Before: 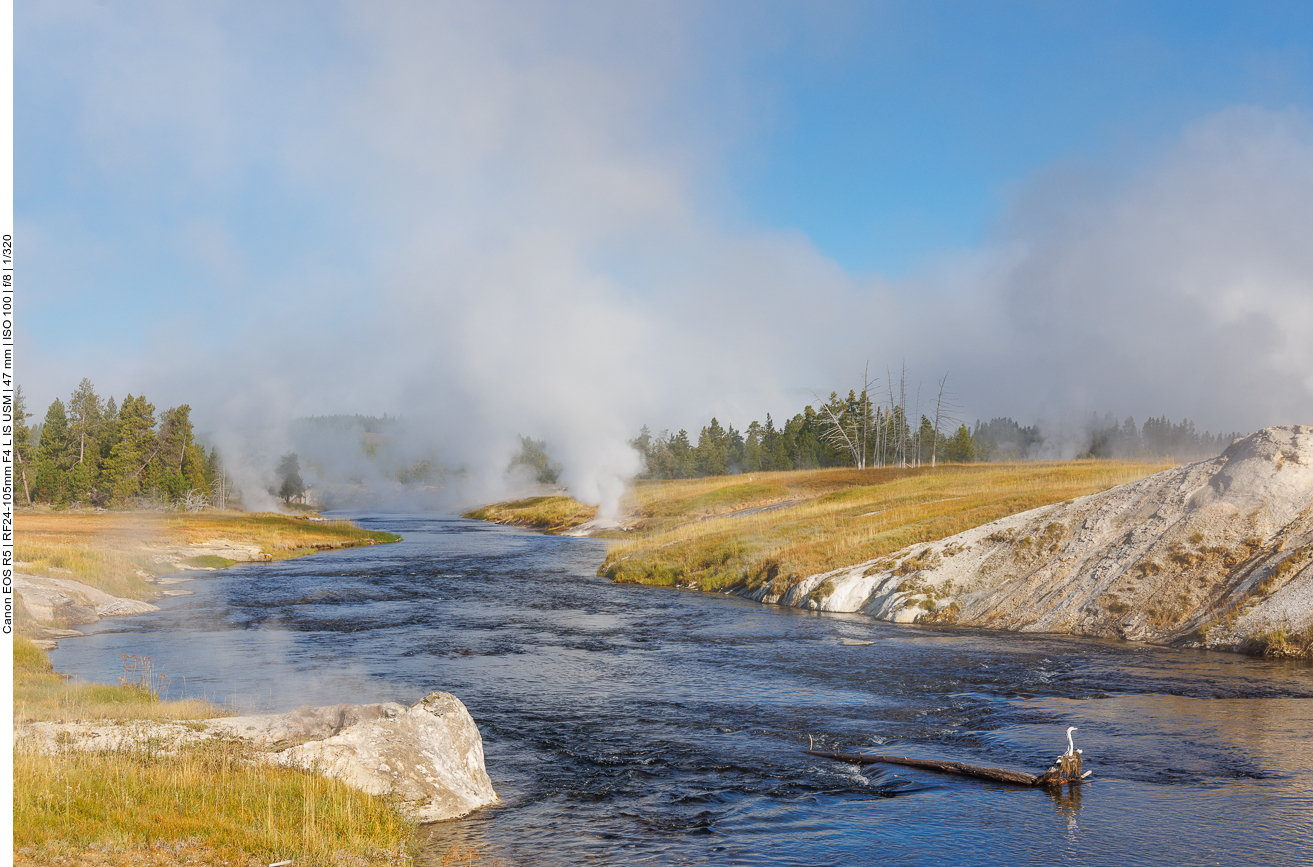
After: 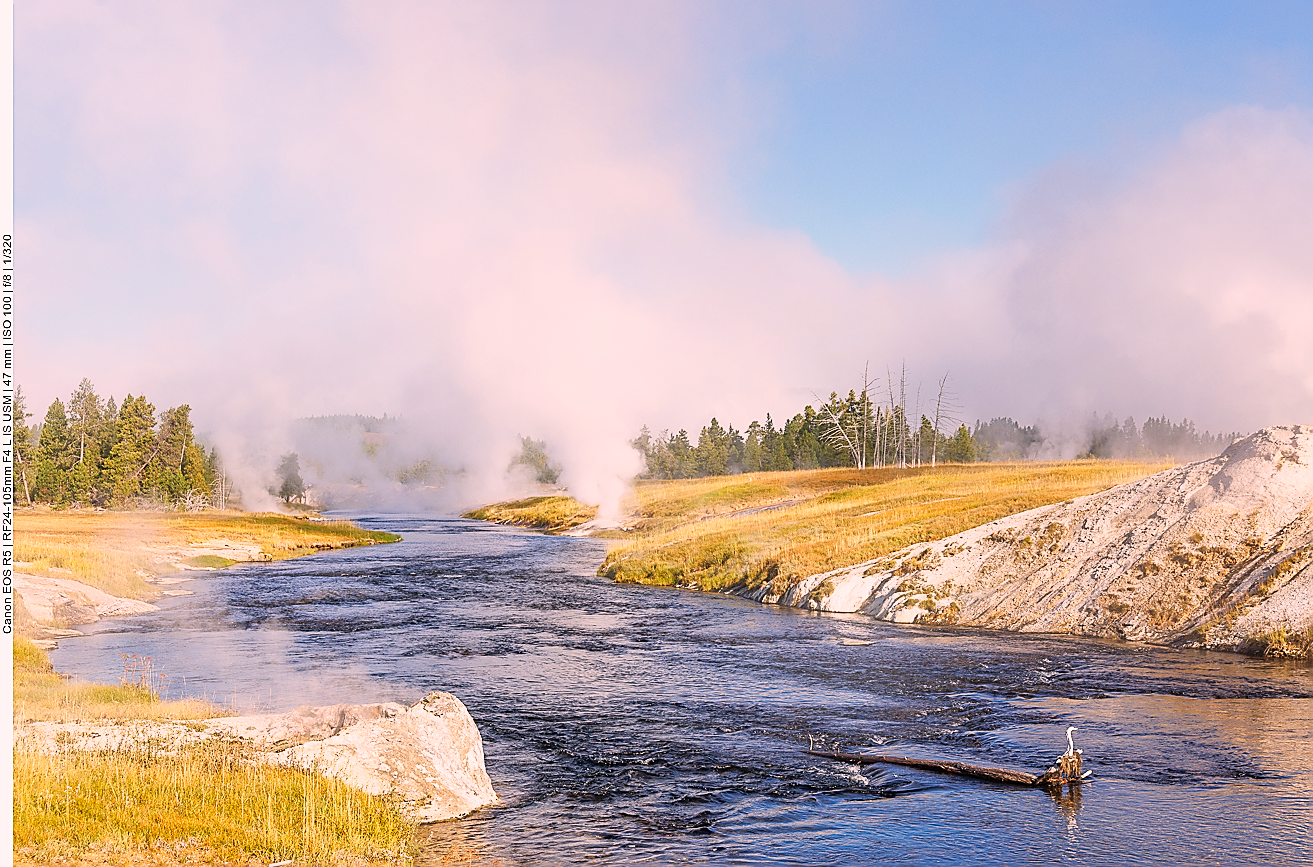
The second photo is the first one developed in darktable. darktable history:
sharpen: radius 1.428, amount 1.246, threshold 0.738
exposure: exposure 0.202 EV, compensate highlight preservation false
color correction: highlights a* 12.56, highlights b* 5.48
tone curve: curves: ch0 [(0, 0) (0.091, 0.075) (0.409, 0.457) (0.733, 0.82) (0.844, 0.908) (0.909, 0.942) (1, 0.973)]; ch1 [(0, 0) (0.437, 0.404) (0.5, 0.5) (0.529, 0.556) (0.58, 0.606) (0.616, 0.654) (1, 1)]; ch2 [(0, 0) (0.442, 0.415) (0.5, 0.5) (0.535, 0.557) (0.585, 0.62) (1, 1)], preserve colors none
